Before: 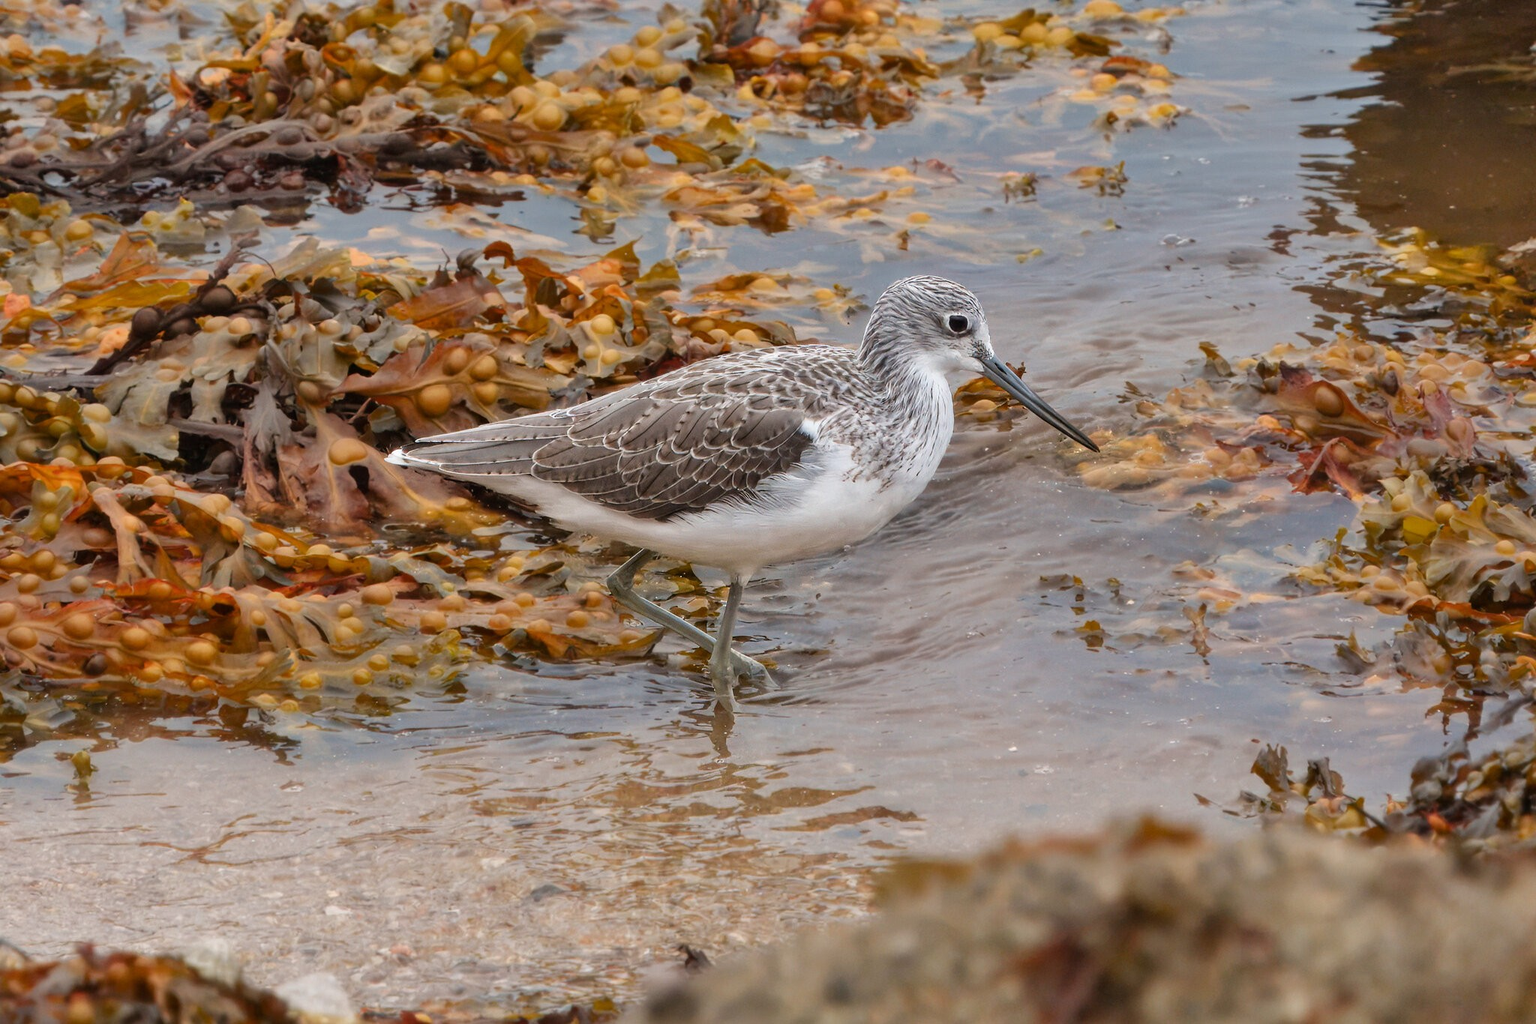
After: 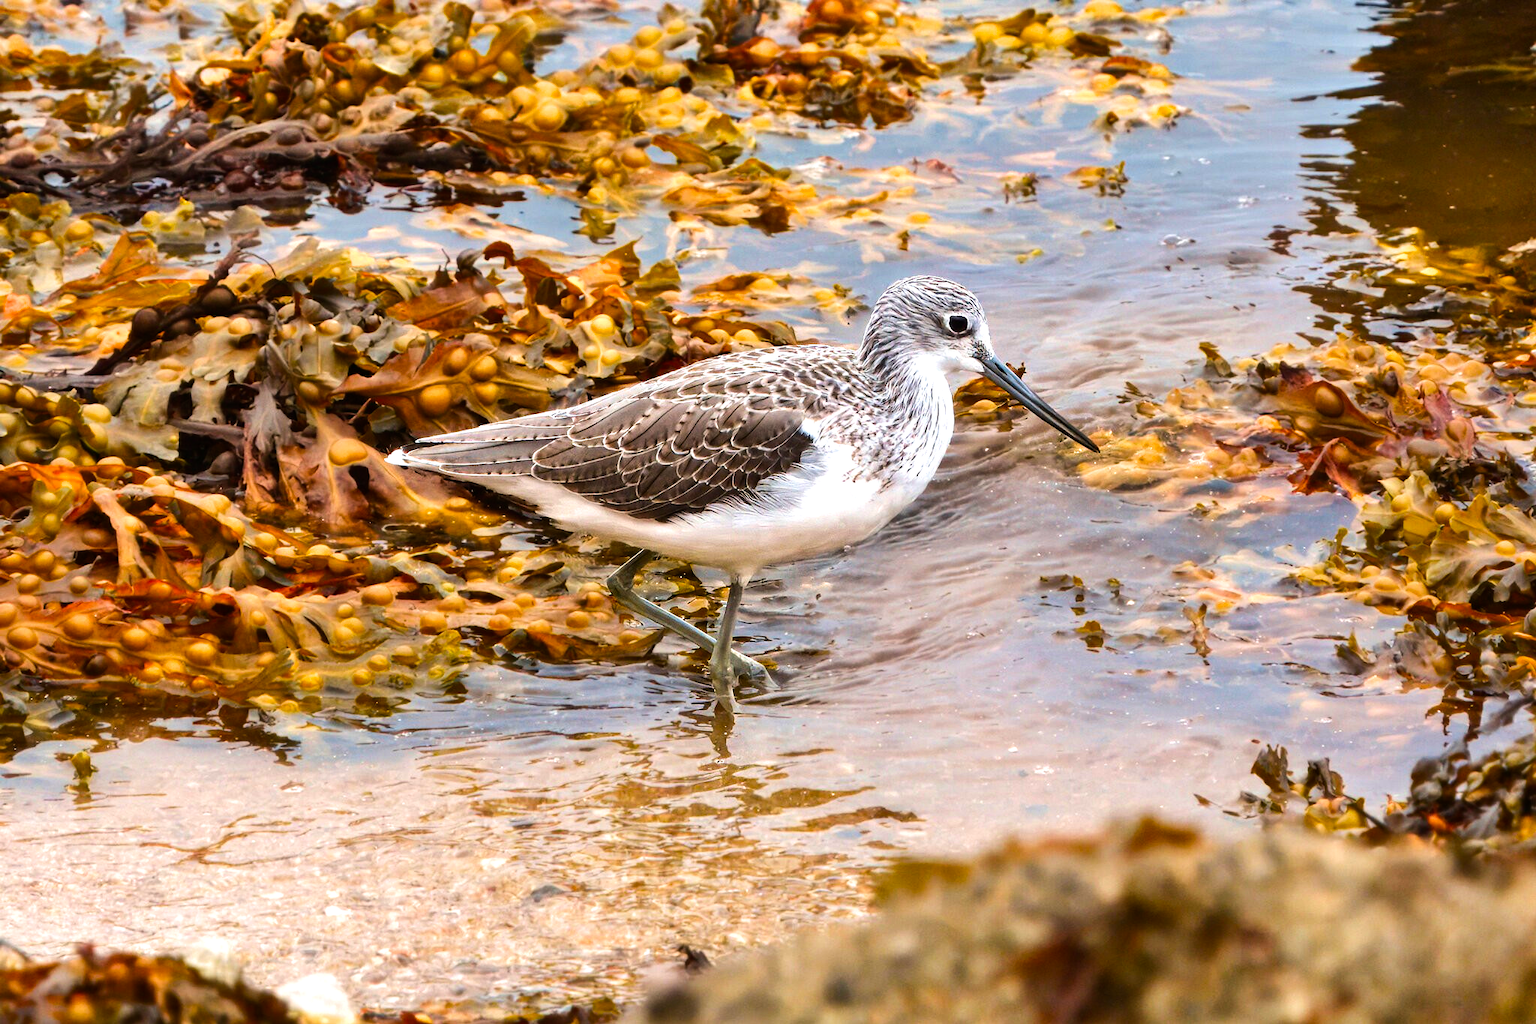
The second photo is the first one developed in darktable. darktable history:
velvia: strength 51.62%, mid-tones bias 0.505
tone equalizer: -8 EV -1.11 EV, -7 EV -1 EV, -6 EV -0.883 EV, -5 EV -0.562 EV, -3 EV 0.599 EV, -2 EV 0.845 EV, -1 EV 0.989 EV, +0 EV 1.08 EV, edges refinement/feathering 500, mask exposure compensation -1.57 EV, preserve details no
